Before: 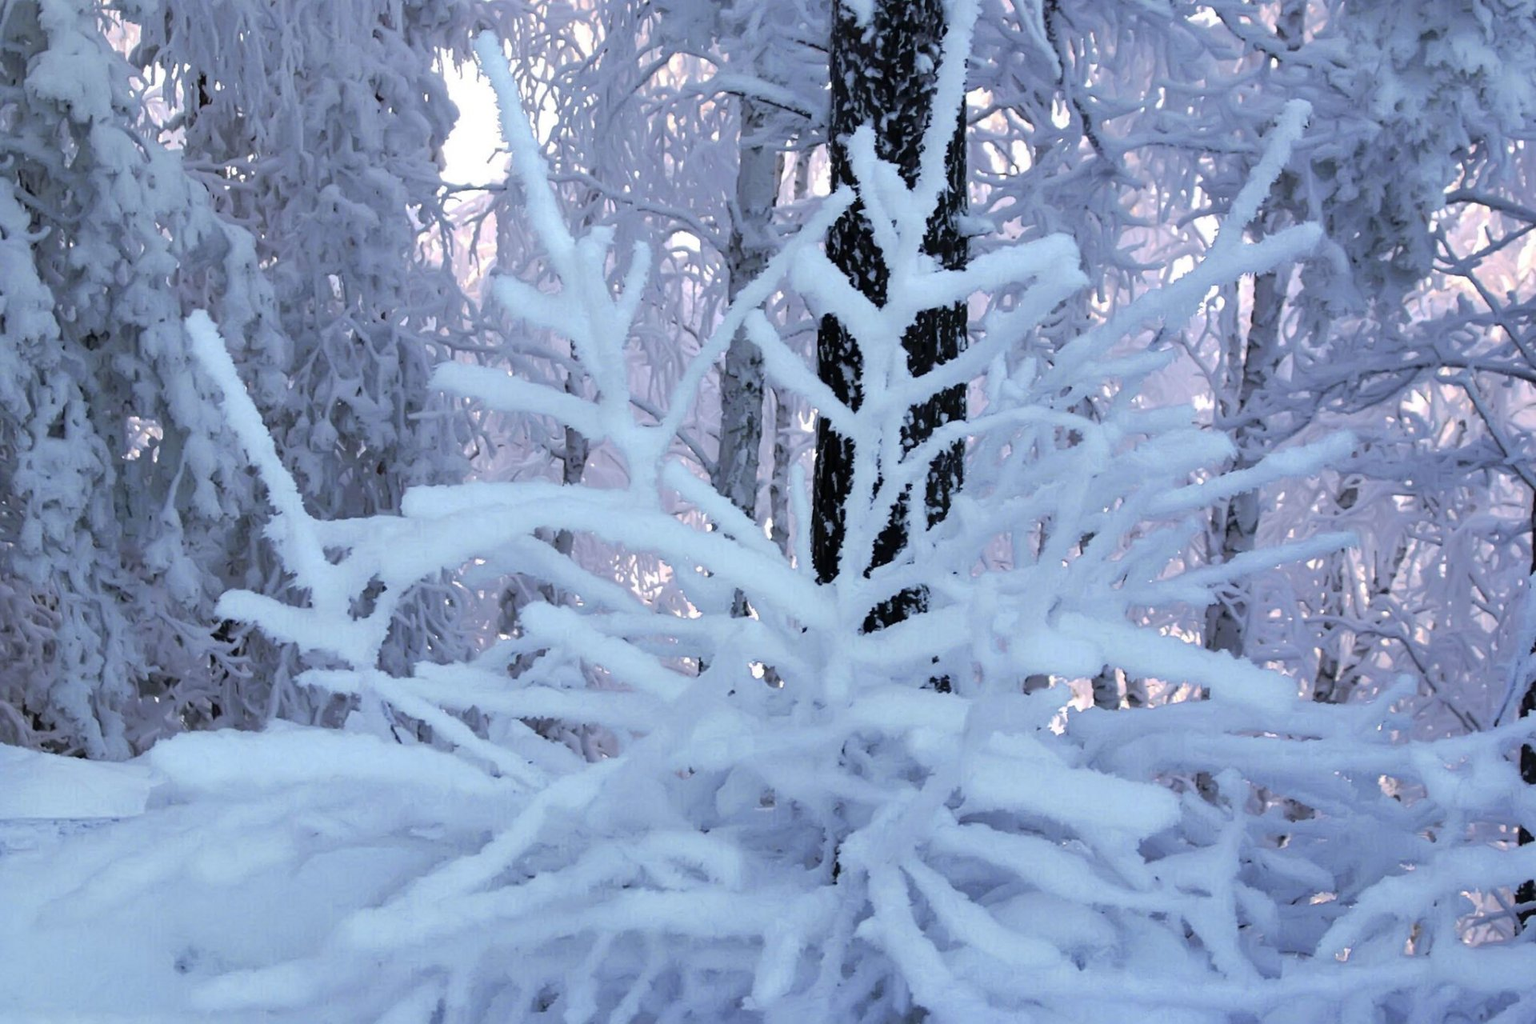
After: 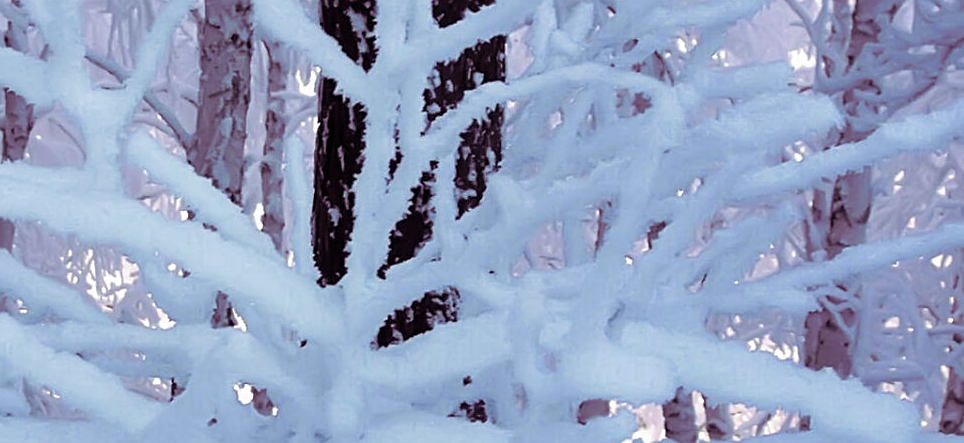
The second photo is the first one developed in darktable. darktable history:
crop: left 36.607%, top 34.735%, right 13.146%, bottom 30.611%
sharpen: amount 0.478
split-toning: shadows › hue 316.8°, shadows › saturation 0.47, highlights › hue 201.6°, highlights › saturation 0, balance -41.97, compress 28.01%
